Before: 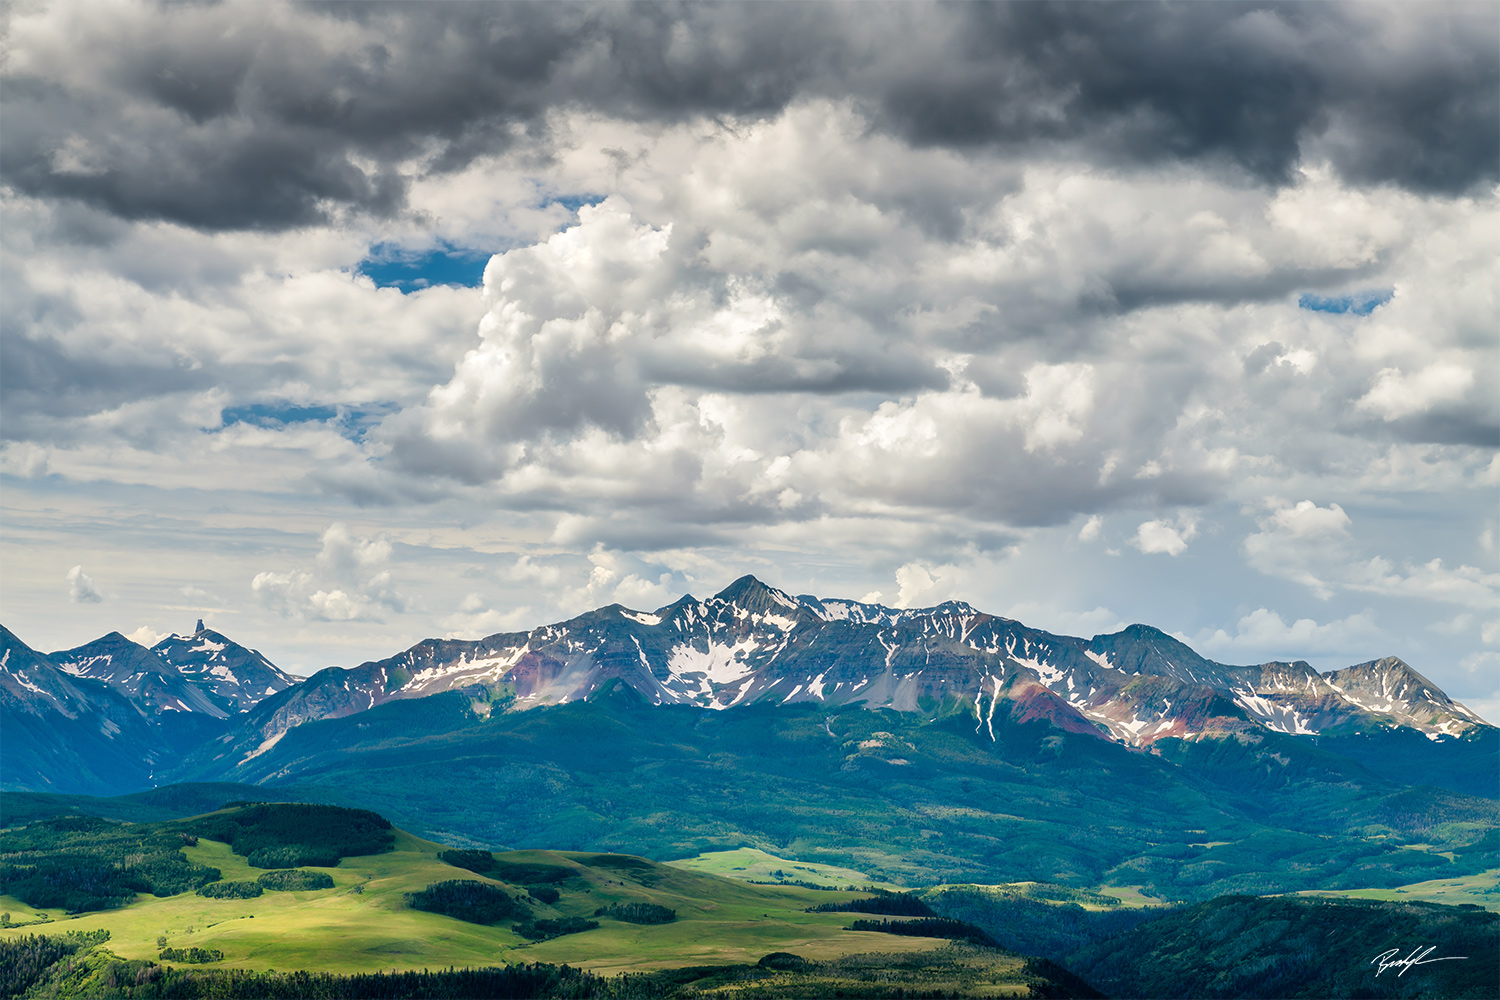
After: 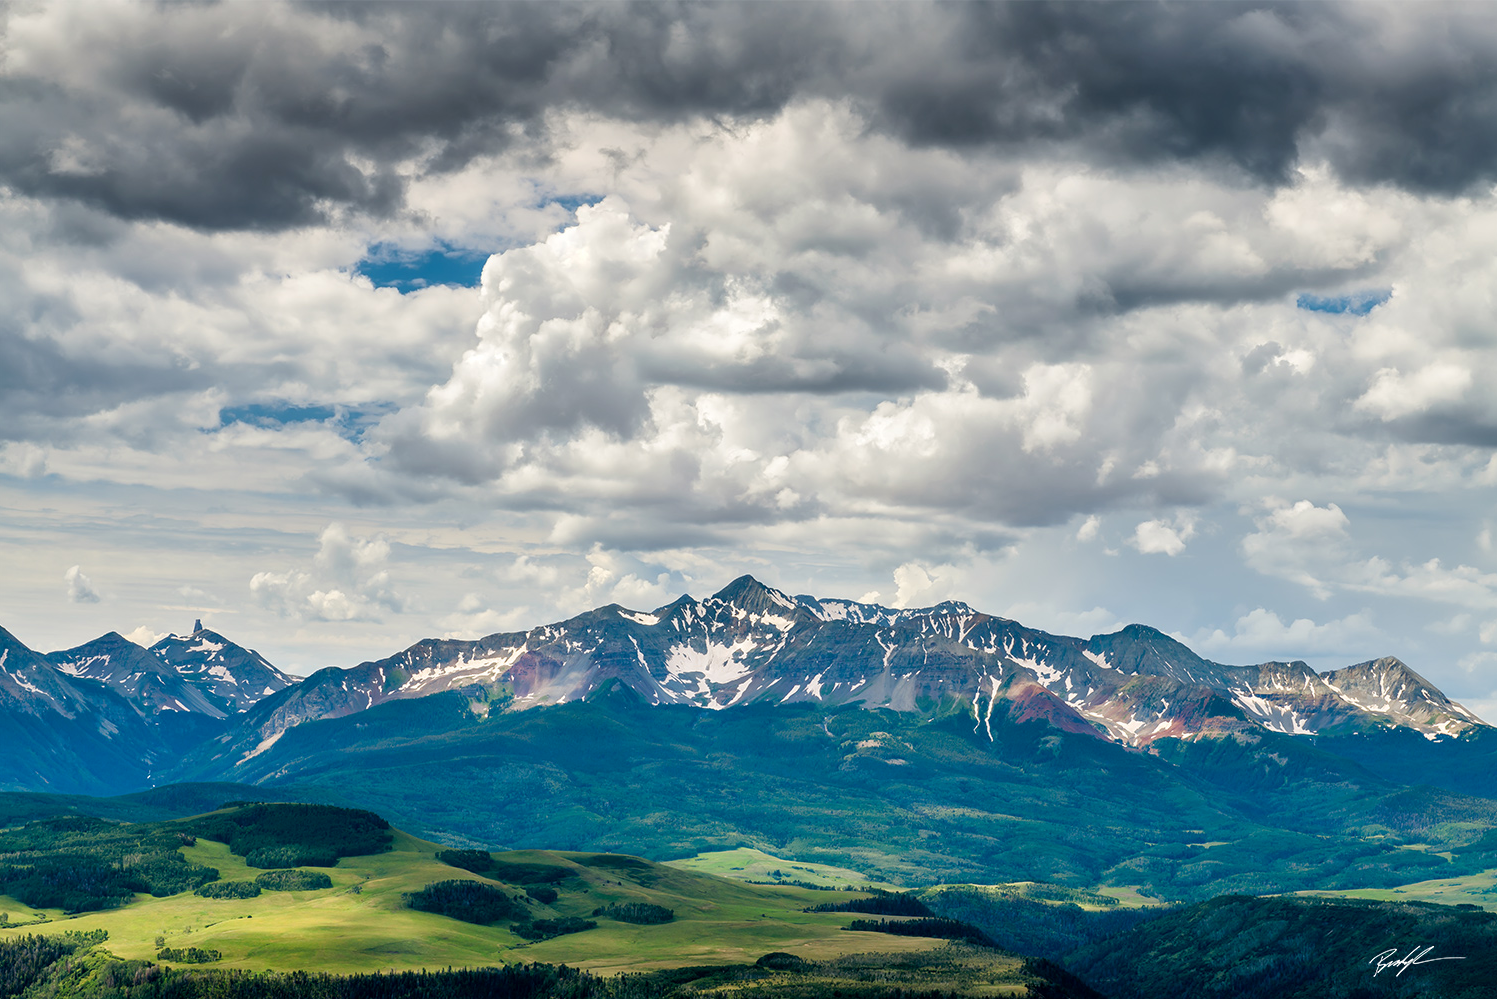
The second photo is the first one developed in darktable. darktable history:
crop and rotate: left 0.178%, bottom 0.001%
exposure: black level correction 0.001, compensate highlight preservation false
